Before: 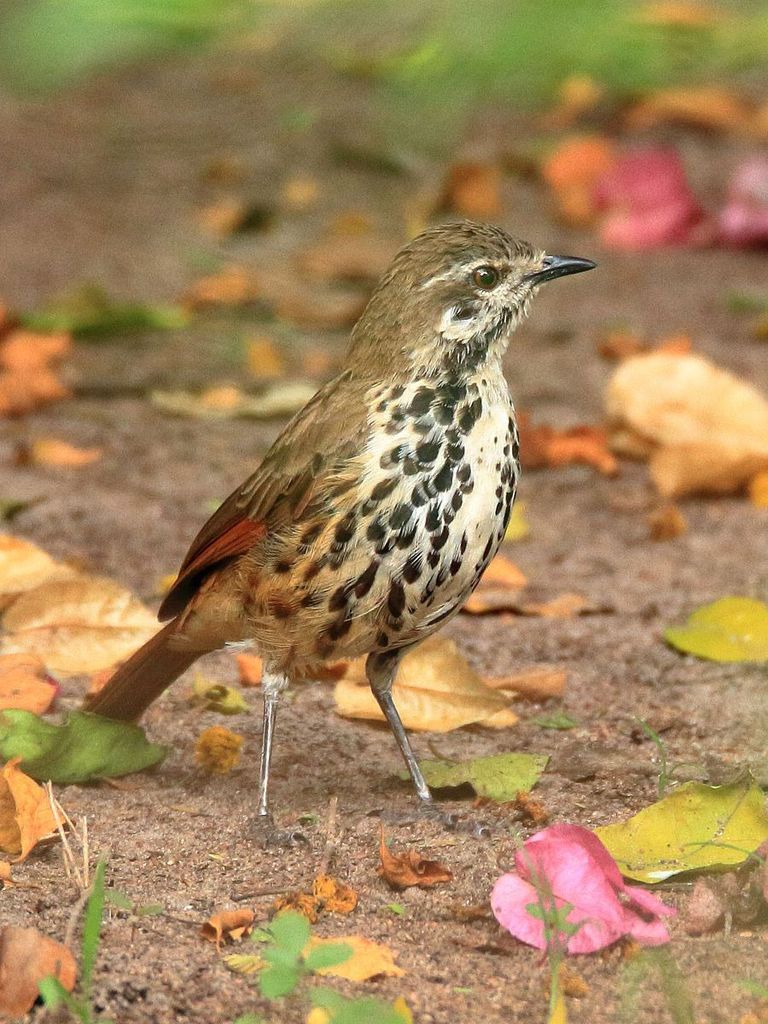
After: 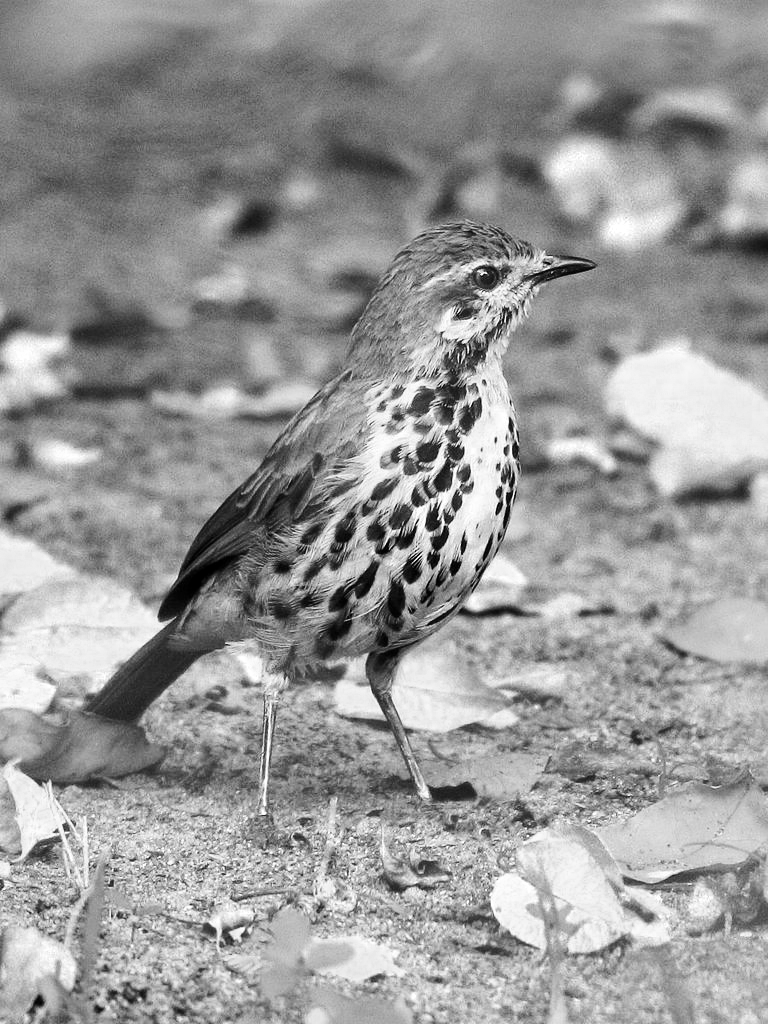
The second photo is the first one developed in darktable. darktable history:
color zones: curves: ch0 [(0.004, 0.588) (0.116, 0.636) (0.259, 0.476) (0.423, 0.464) (0.75, 0.5)]; ch1 [(0, 0) (0.143, 0) (0.286, 0) (0.429, 0) (0.571, 0) (0.714, 0) (0.857, 0)]
local contrast: mode bilateral grid, contrast 20, coarseness 49, detail 119%, midtone range 0.2
tone curve: curves: ch0 [(0, 0) (0.126, 0.061) (0.338, 0.285) (0.494, 0.518) (0.703, 0.762) (1, 1)]; ch1 [(0, 0) (0.389, 0.313) (0.457, 0.442) (0.5, 0.501) (0.55, 0.578) (1, 1)]; ch2 [(0, 0) (0.44, 0.424) (0.501, 0.499) (0.557, 0.564) (0.613, 0.67) (0.707, 0.746) (1, 1)], color space Lab, linked channels, preserve colors none
